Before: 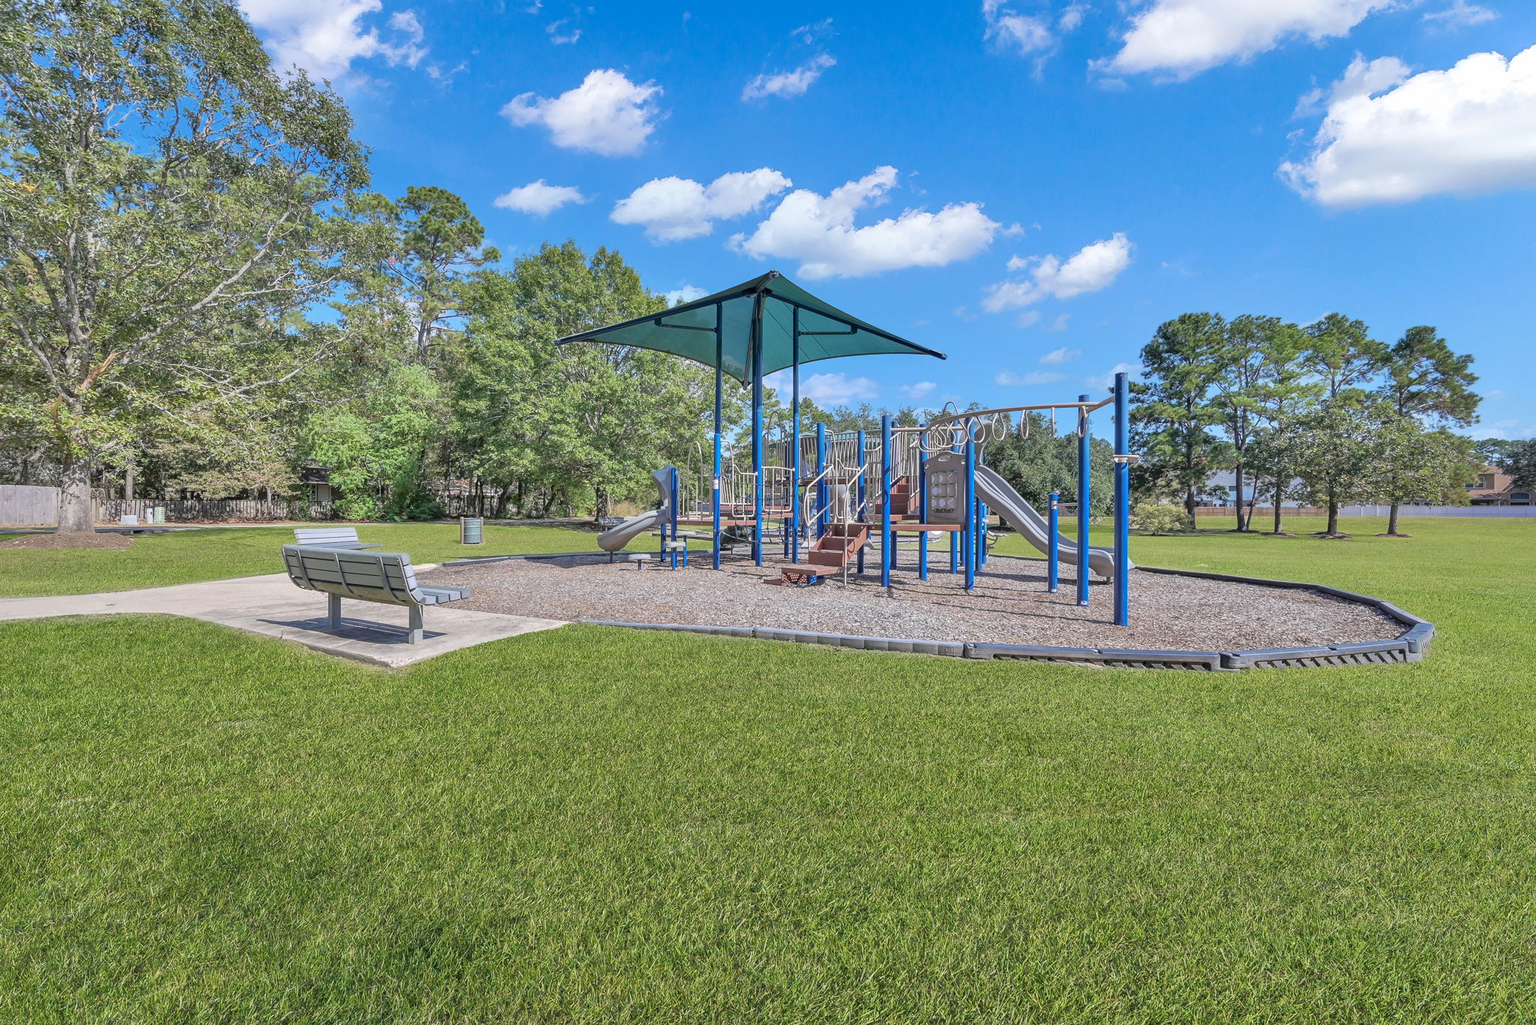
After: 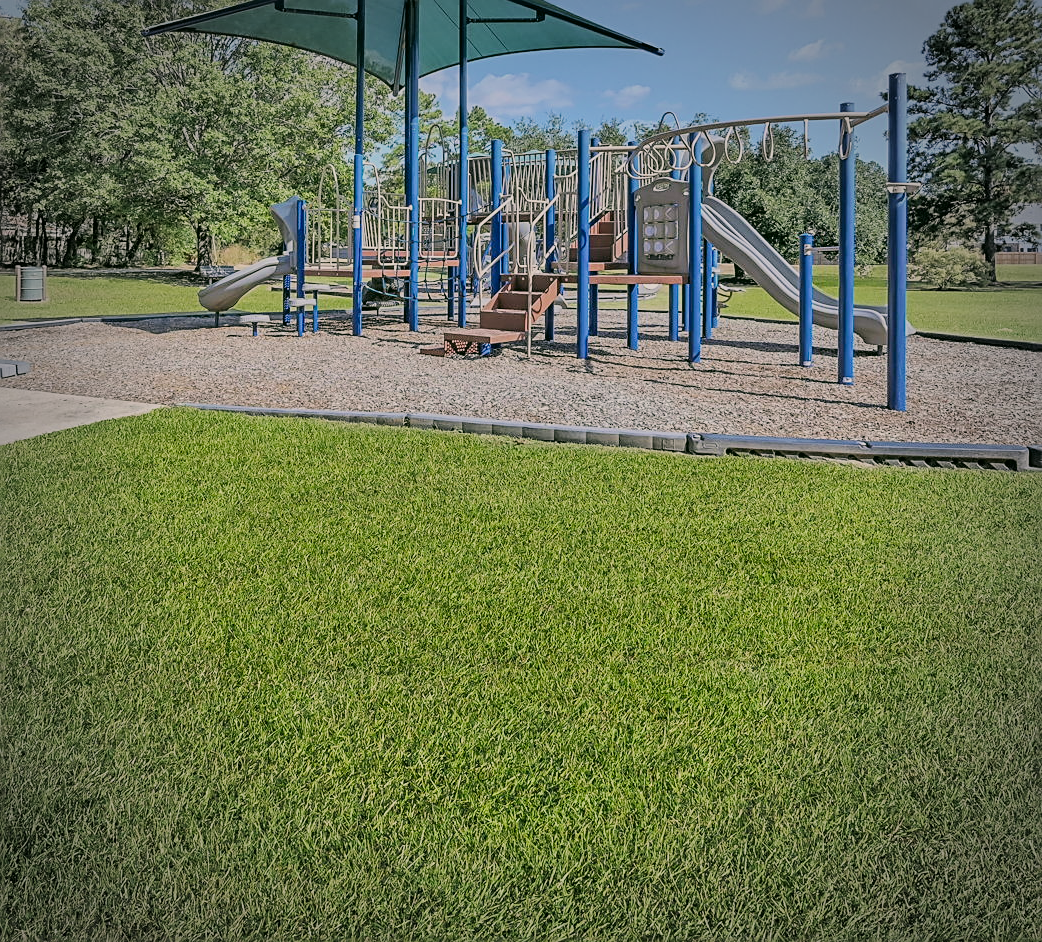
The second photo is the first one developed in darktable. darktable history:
shadows and highlights: shadows 21.05, highlights -35.32, soften with gaussian
crop and rotate: left 29.234%, top 31.076%, right 19.856%
vignetting: fall-off start 67.3%, width/height ratio 1.013
sharpen: on, module defaults
filmic rgb: middle gray luminance 28.89%, black relative exposure -10.27 EV, white relative exposure 5.5 EV, target black luminance 0%, hardness 3.96, latitude 2.47%, contrast 1.124, highlights saturation mix 3.59%, shadows ↔ highlights balance 14.94%, color science v5 (2021), iterations of high-quality reconstruction 0, contrast in shadows safe, contrast in highlights safe
color correction: highlights a* 4.23, highlights b* 4.95, shadows a* -7.93, shadows b* 5.01
tone equalizer: edges refinement/feathering 500, mask exposure compensation -1.57 EV, preserve details guided filter
